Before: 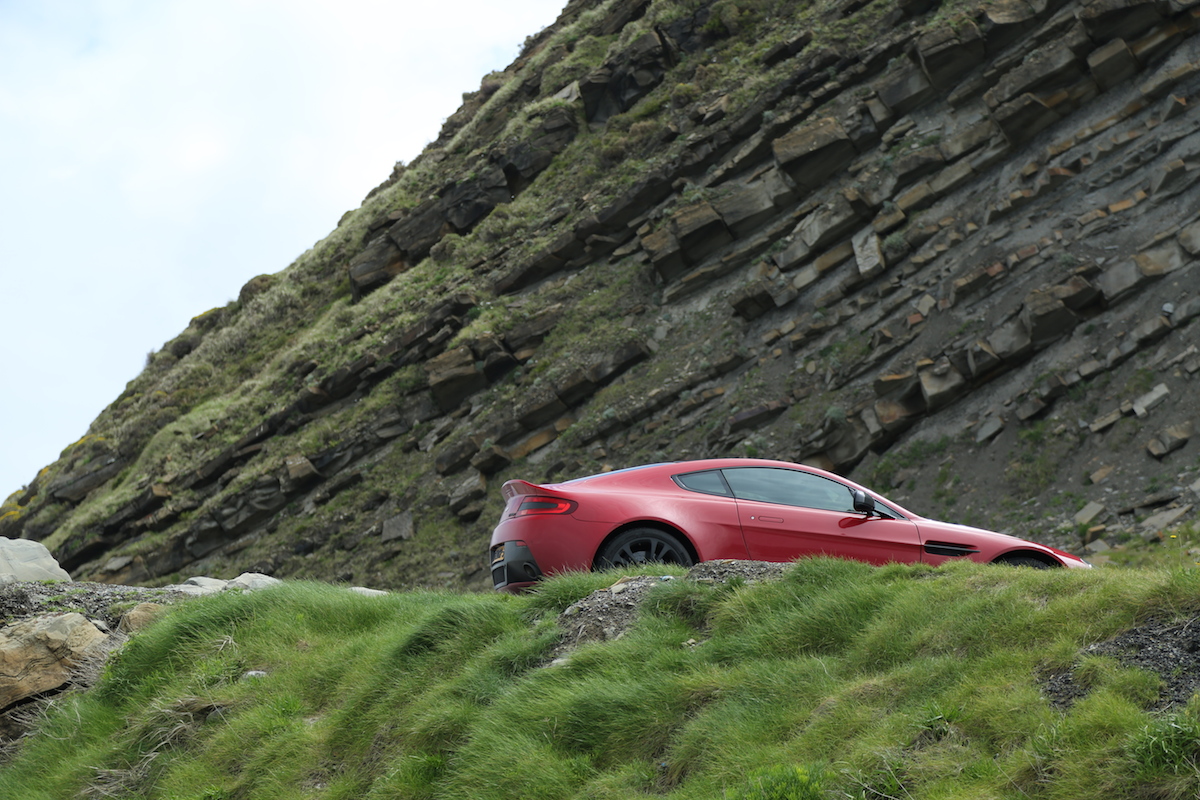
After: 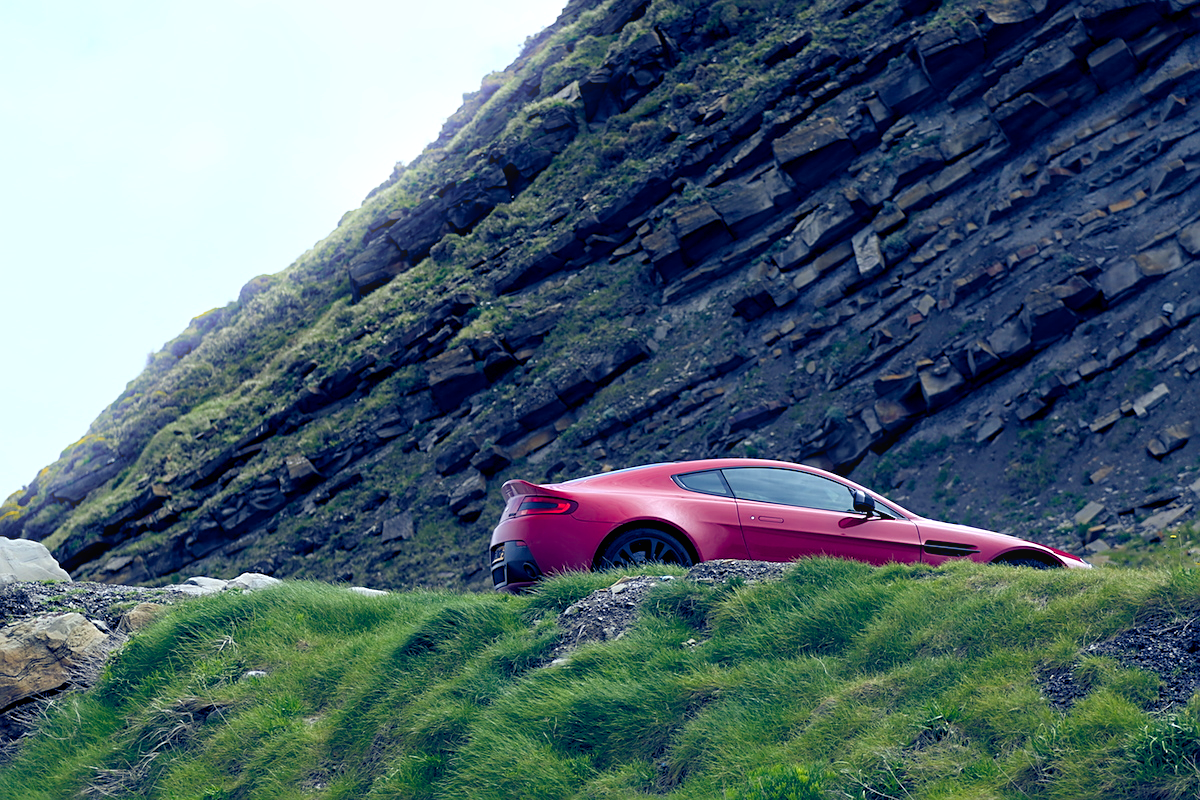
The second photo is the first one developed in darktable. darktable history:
bloom: size 9%, threshold 100%, strength 7%
color balance rgb: shadows lift › luminance -41.13%, shadows lift › chroma 14.13%, shadows lift › hue 260°, power › luminance -3.76%, power › chroma 0.56%, power › hue 40.37°, highlights gain › luminance 16.81%, highlights gain › chroma 2.94%, highlights gain › hue 260°, global offset › luminance -0.29%, global offset › chroma 0.31%, global offset › hue 260°, perceptual saturation grading › global saturation 20%, perceptual saturation grading › highlights -13.92%, perceptual saturation grading › shadows 50%
sharpen: on, module defaults
